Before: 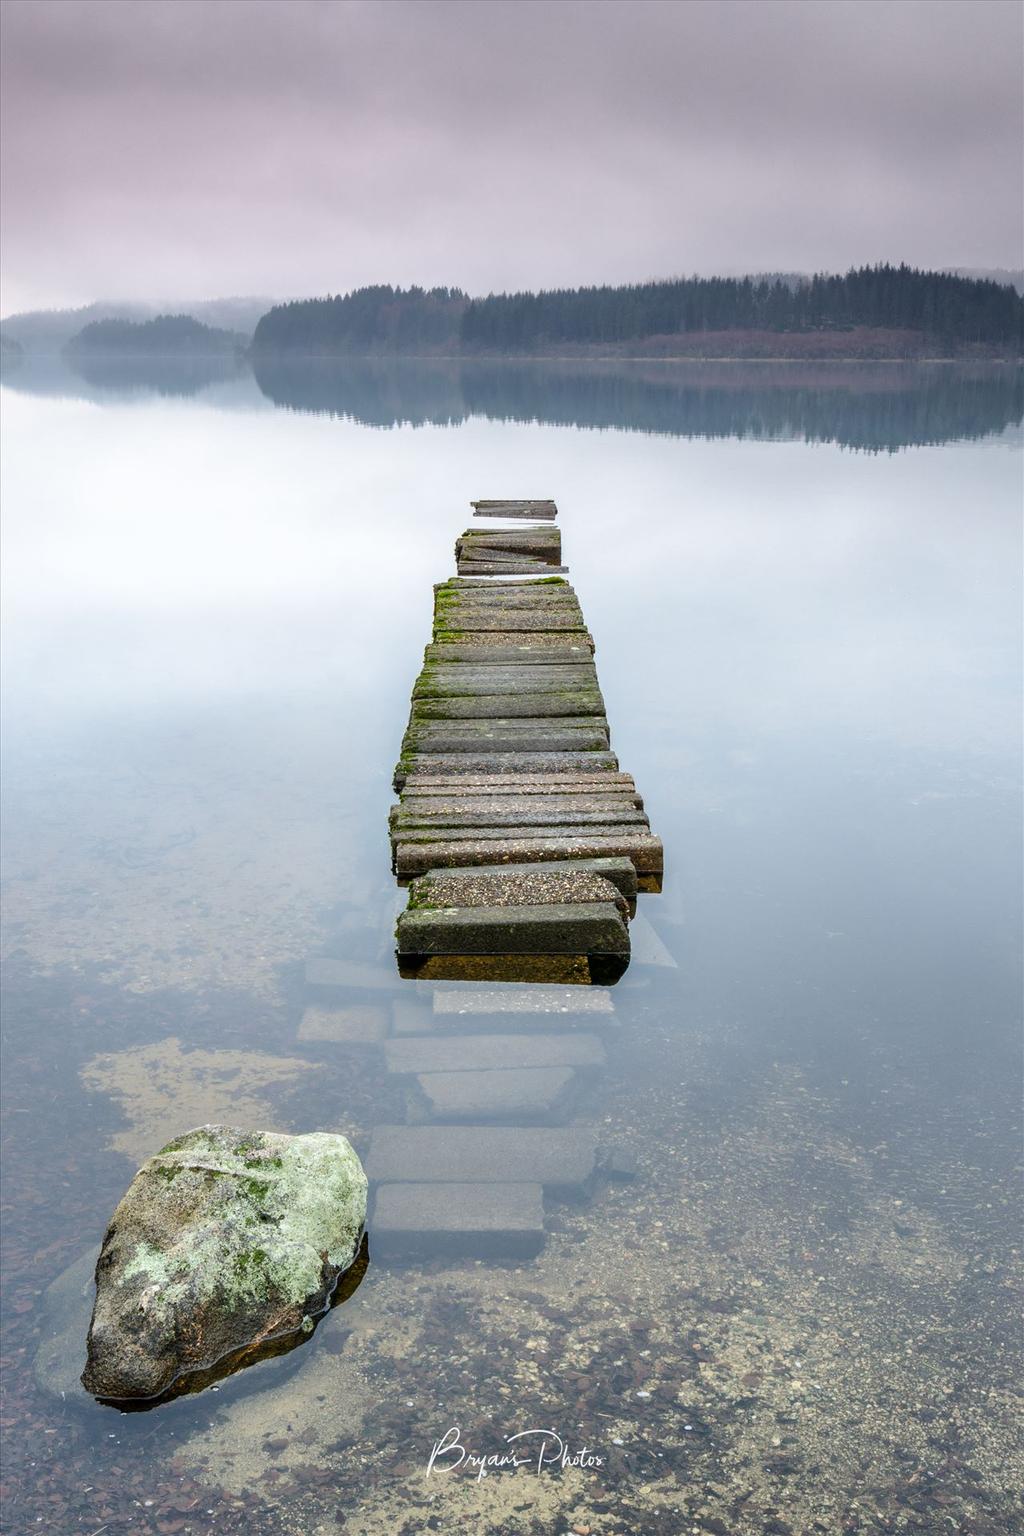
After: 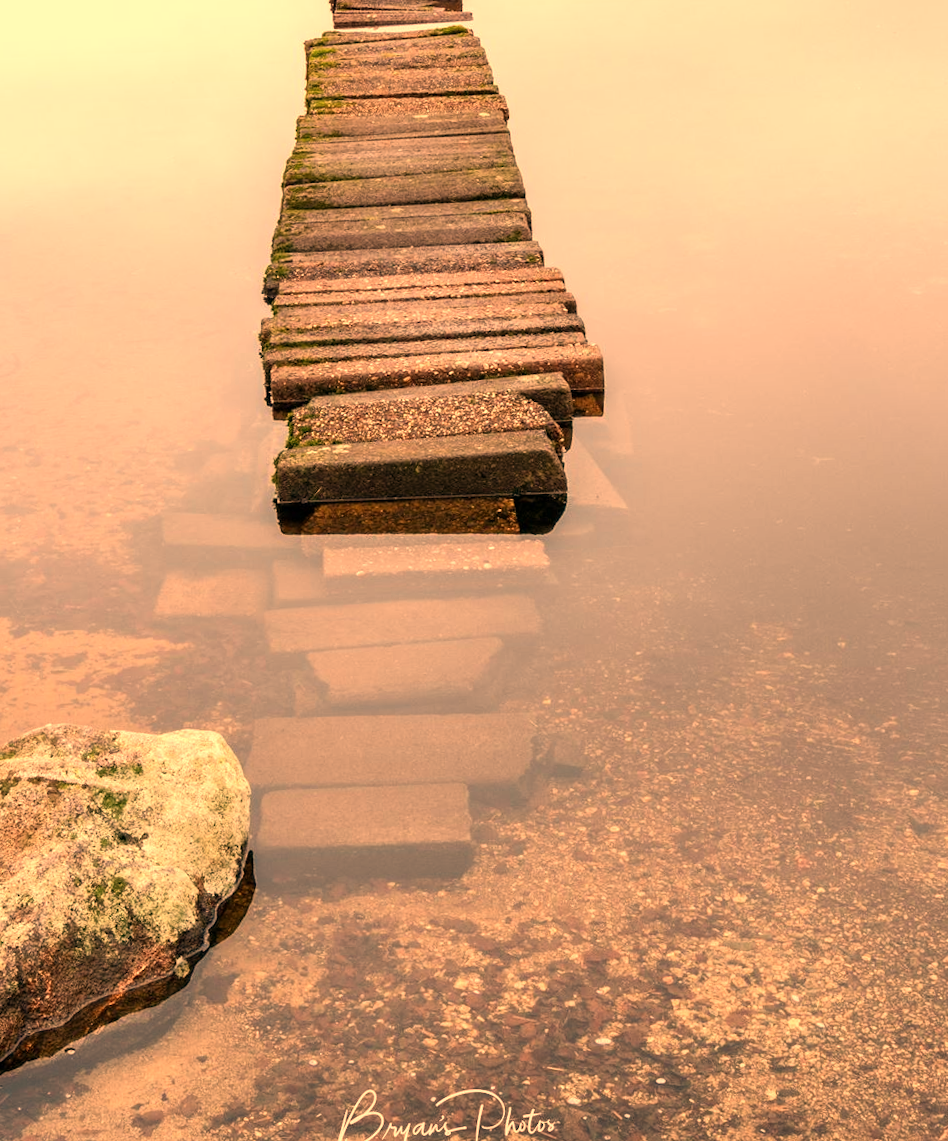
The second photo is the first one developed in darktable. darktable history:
tone equalizer: on, module defaults
rotate and perspective: rotation -2.12°, lens shift (vertical) 0.009, lens shift (horizontal) -0.008, automatic cropping original format, crop left 0.036, crop right 0.964, crop top 0.05, crop bottom 0.959
color calibration: illuminant custom, x 0.348, y 0.366, temperature 4940.58 K
crop and rotate: left 17.299%, top 35.115%, right 7.015%, bottom 1.024%
white balance: red 1.467, blue 0.684
